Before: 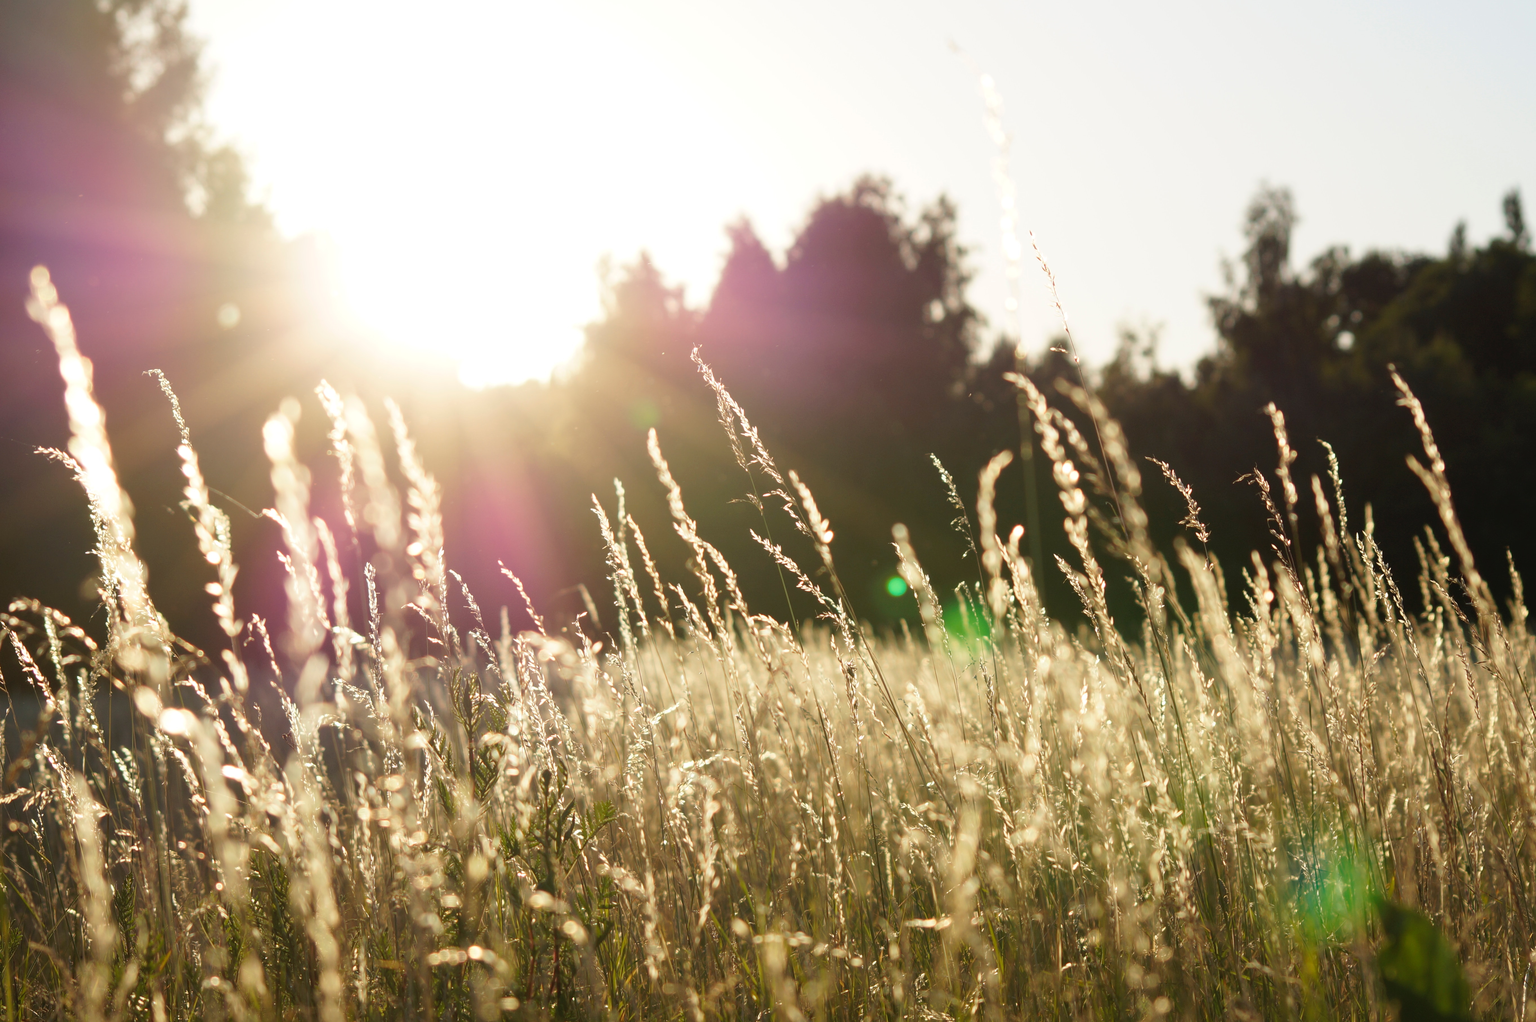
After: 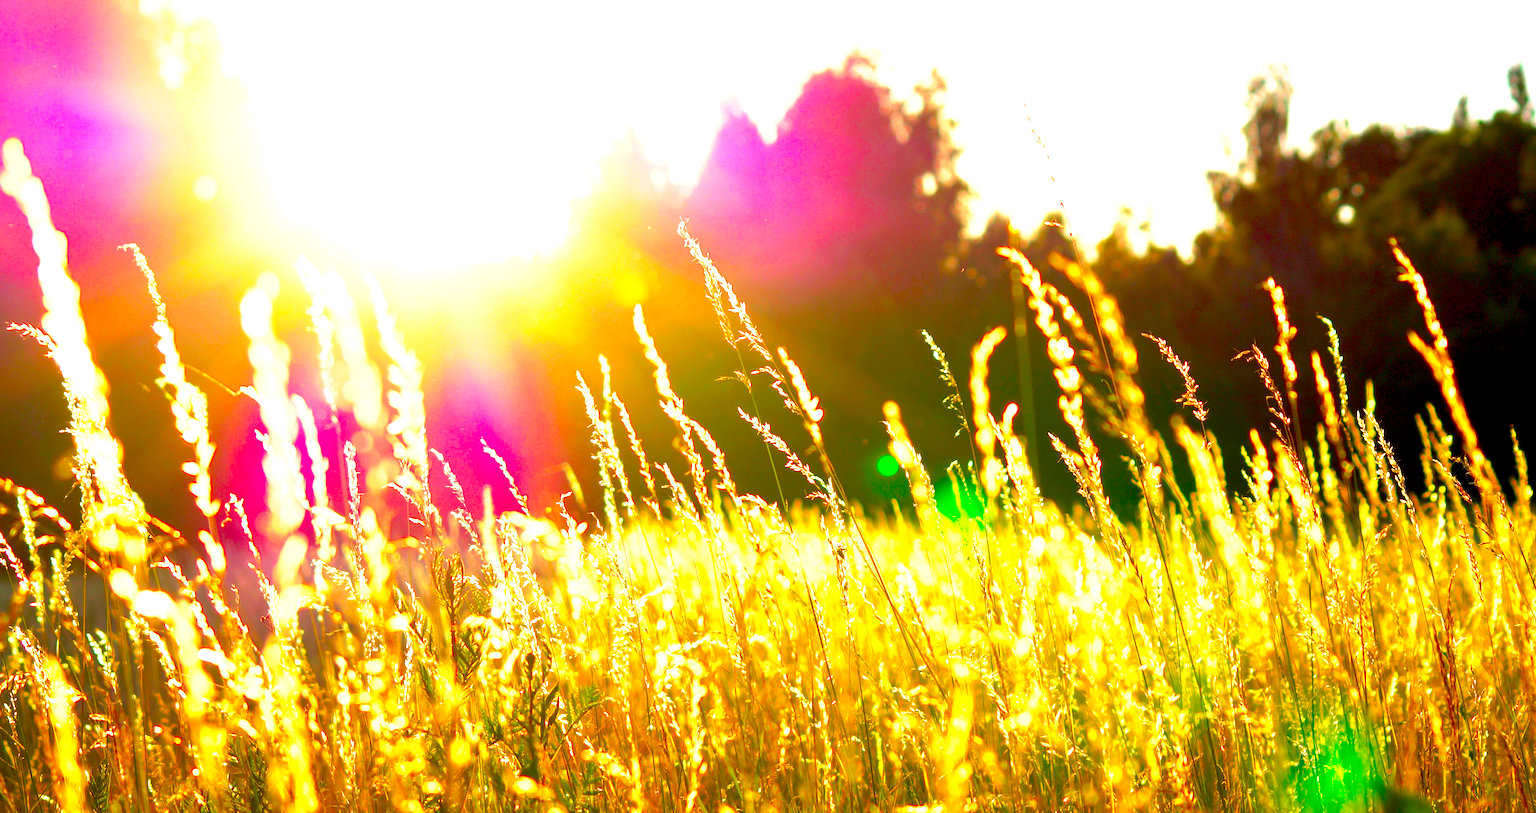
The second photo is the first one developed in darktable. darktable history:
color balance rgb: perceptual saturation grading › global saturation 20%, global vibrance 20%
exposure: black level correction 0.001, exposure 1.129 EV, compensate exposure bias true, compensate highlight preservation false
base curve: curves: ch0 [(0.017, 0) (0.425, 0.441) (0.844, 0.933) (1, 1)], preserve colors none
color correction: saturation 2.15
crop and rotate: left 1.814%, top 12.818%, right 0.25%, bottom 9.225%
white balance: red 1.009, blue 1.027
